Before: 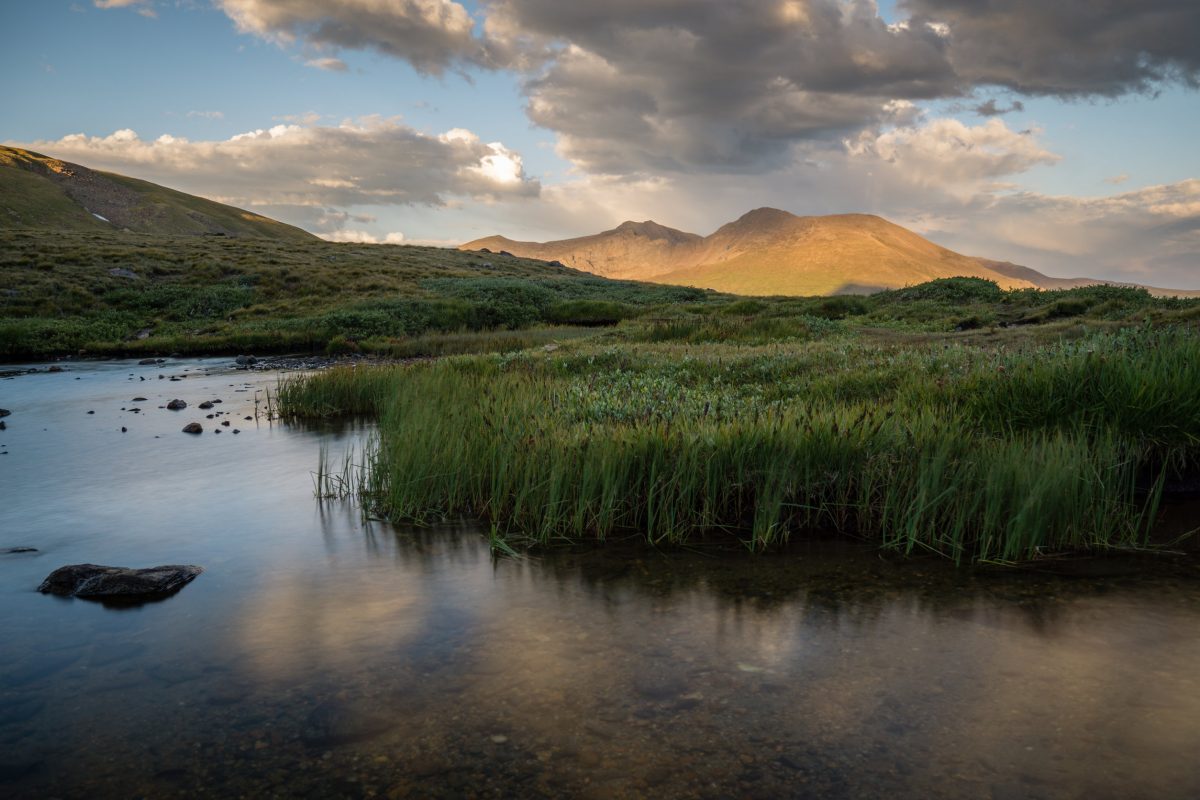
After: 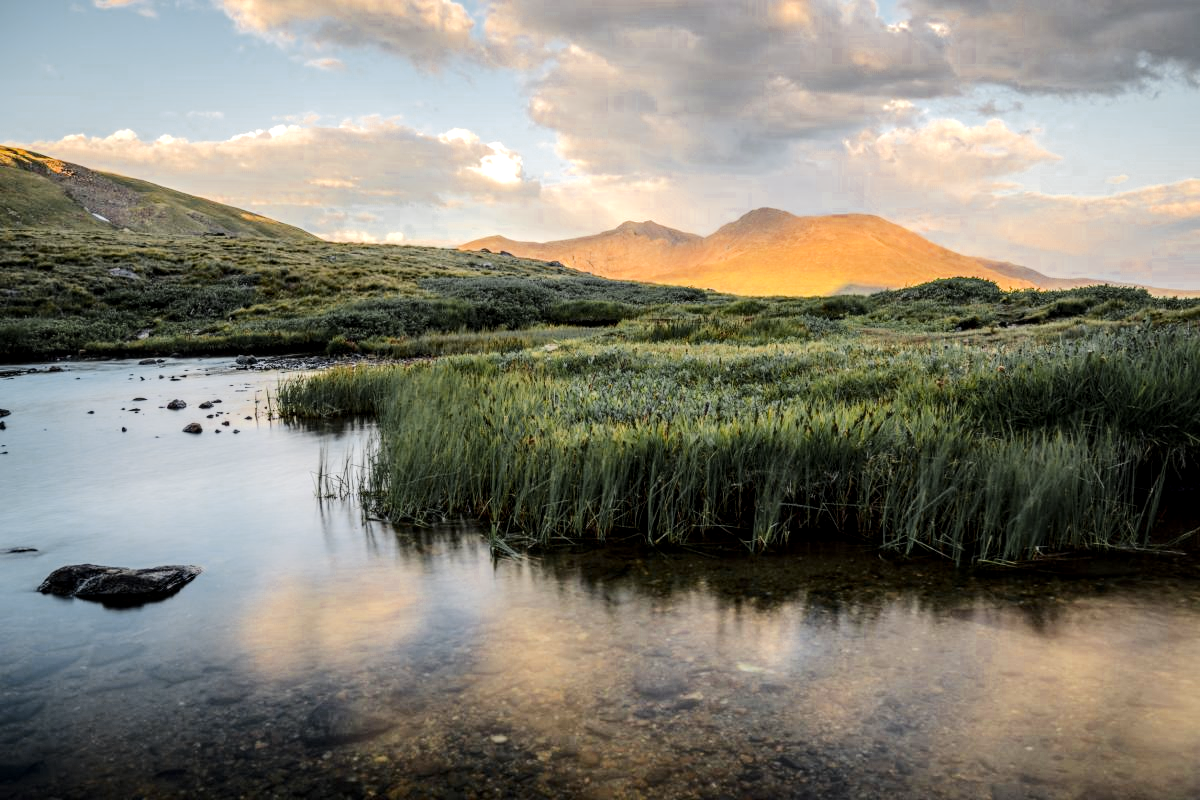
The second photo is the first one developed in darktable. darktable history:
local contrast: on, module defaults
color zones: curves: ch0 [(0.035, 0.242) (0.25, 0.5) (0.384, 0.214) (0.488, 0.255) (0.75, 0.5)]; ch1 [(0.063, 0.379) (0.25, 0.5) (0.354, 0.201) (0.489, 0.085) (0.729, 0.271)]; ch2 [(0.25, 0.5) (0.38, 0.517) (0.442, 0.51) (0.735, 0.456)]
exposure: black level correction 0.003, exposure 0.387 EV, compensate exposure bias true, compensate highlight preservation false
tone equalizer: -7 EV 0.165 EV, -6 EV 0.576 EV, -5 EV 1.12 EV, -4 EV 1.33 EV, -3 EV 1.16 EV, -2 EV 0.6 EV, -1 EV 0.149 EV, edges refinement/feathering 500, mask exposure compensation -1.57 EV, preserve details no
